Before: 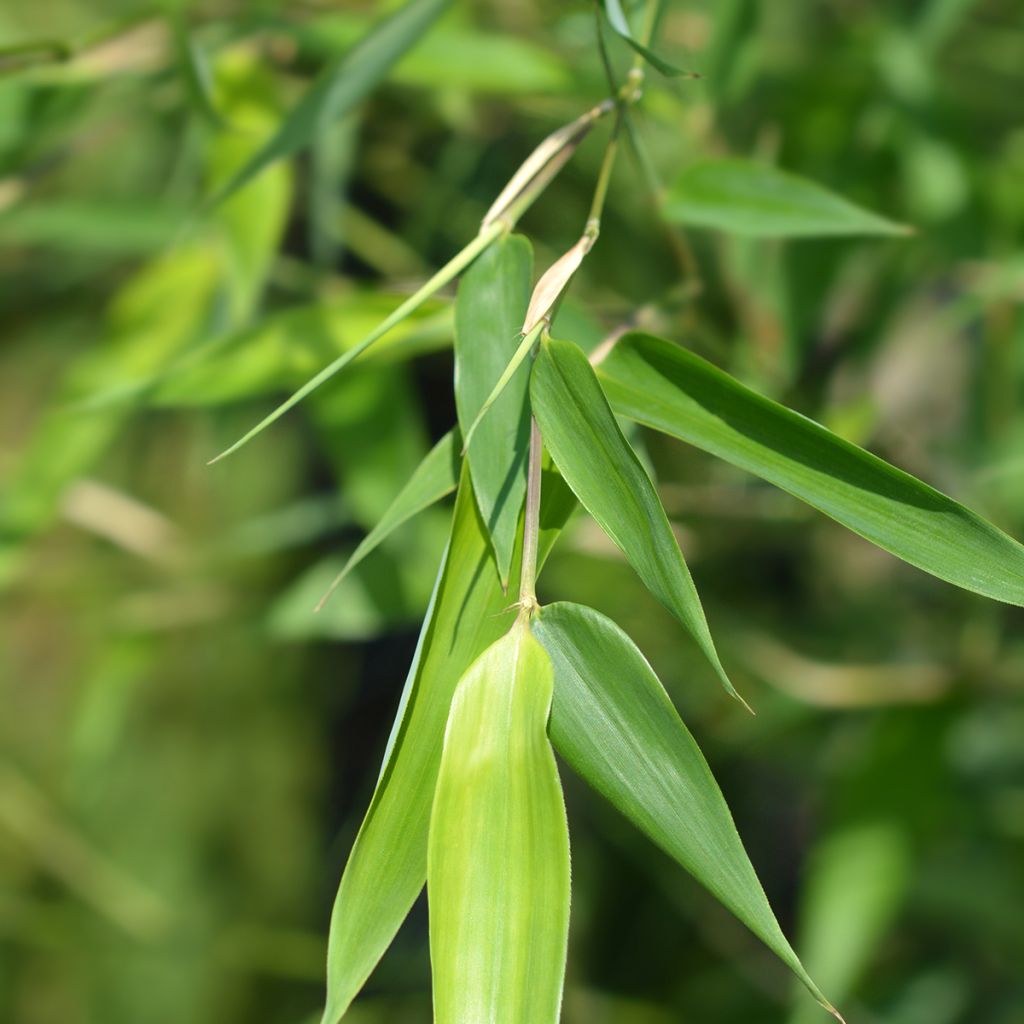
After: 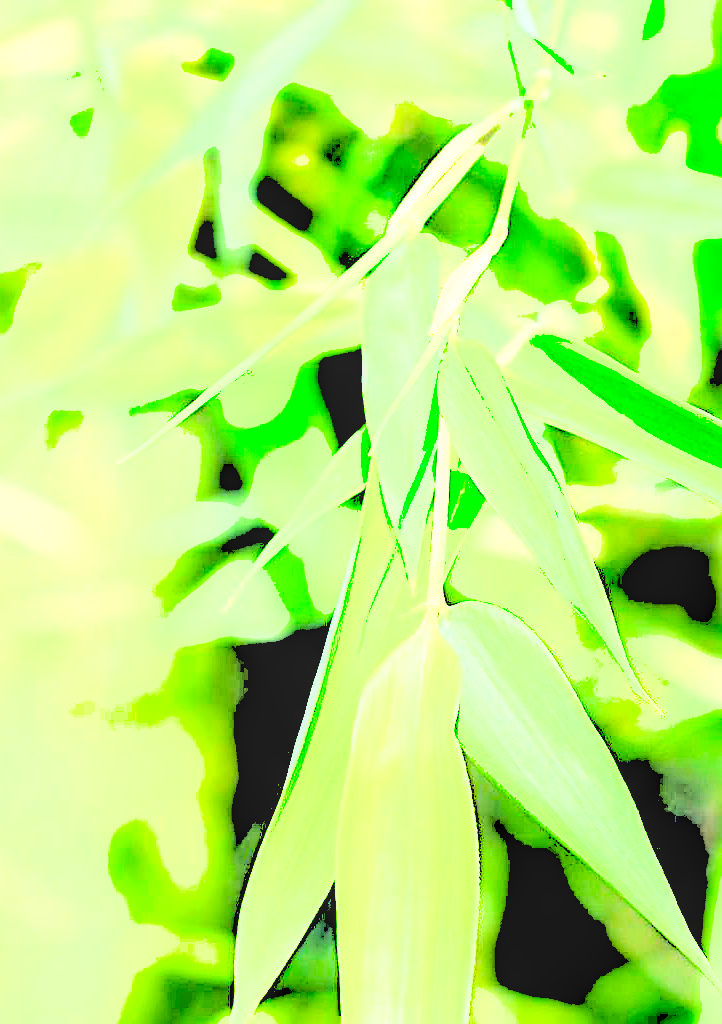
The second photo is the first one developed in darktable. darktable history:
base curve: curves: ch0 [(0, 0) (0.303, 0.277) (1, 1)], preserve colors none
levels: levels [0.246, 0.256, 0.506]
local contrast: on, module defaults
exposure: exposure 1 EV, compensate exposure bias true, compensate highlight preservation false
crop and rotate: left 9.02%, right 20.39%
shadows and highlights: low approximation 0.01, soften with gaussian
sharpen: radius 2.811, amount 0.726
